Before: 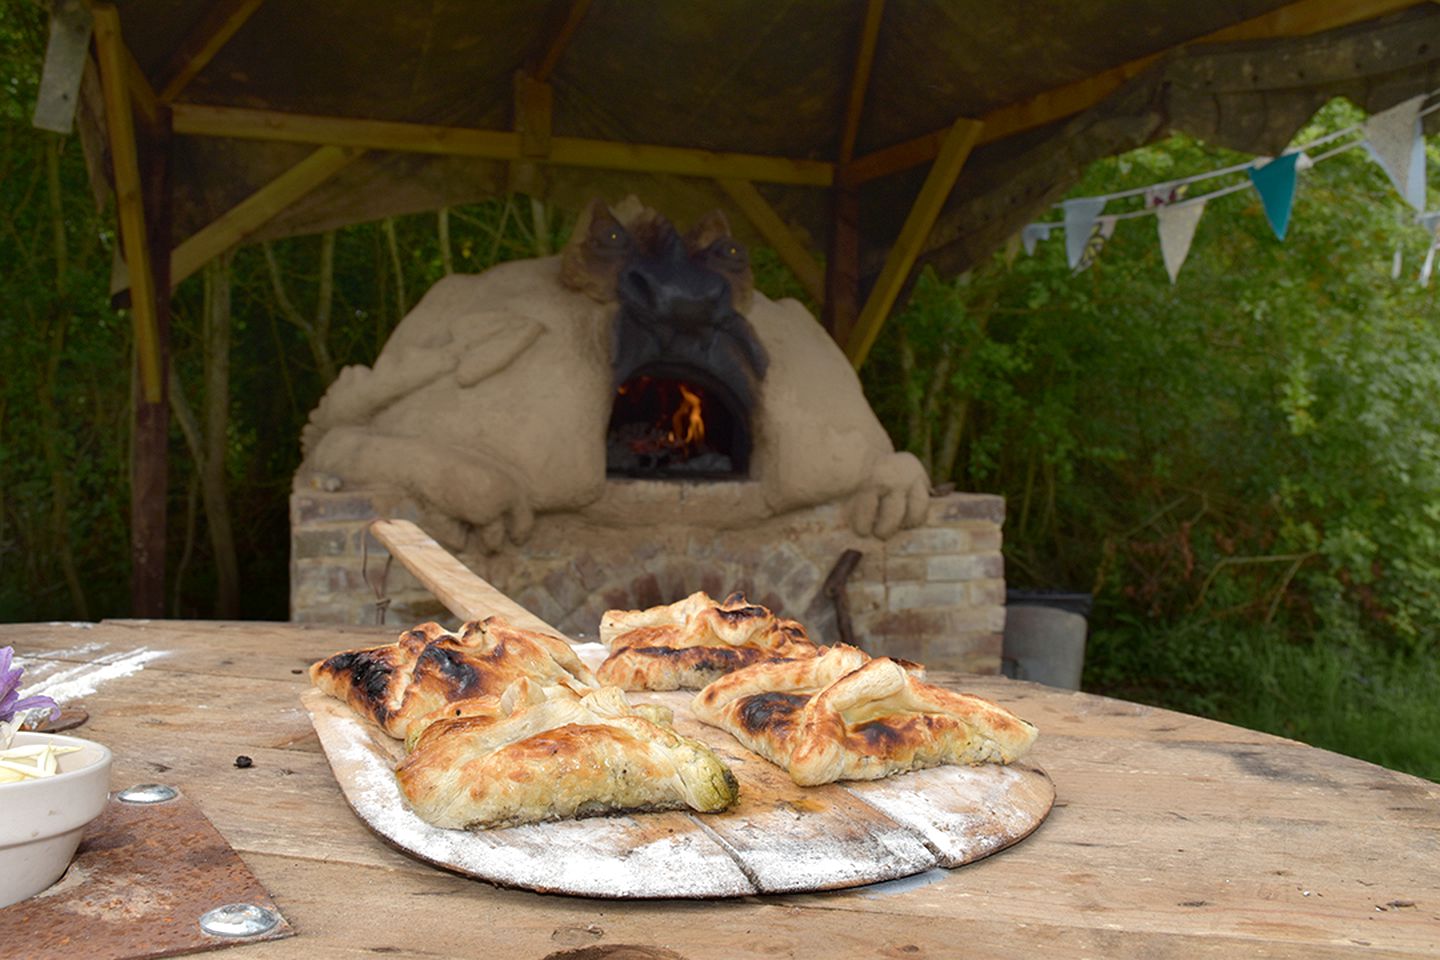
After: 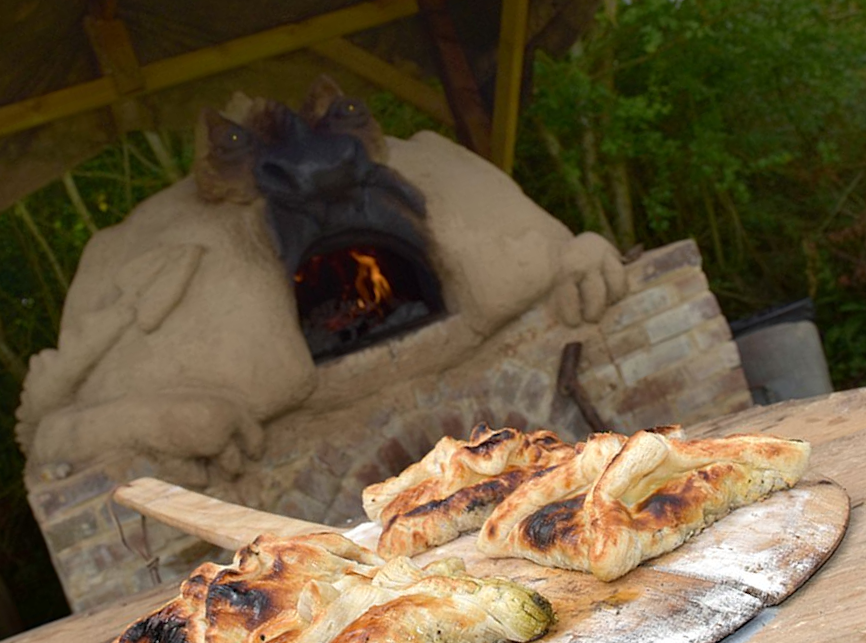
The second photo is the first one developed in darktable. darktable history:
crop and rotate: angle 21.3°, left 6.819%, right 4.333%, bottom 1.061%
